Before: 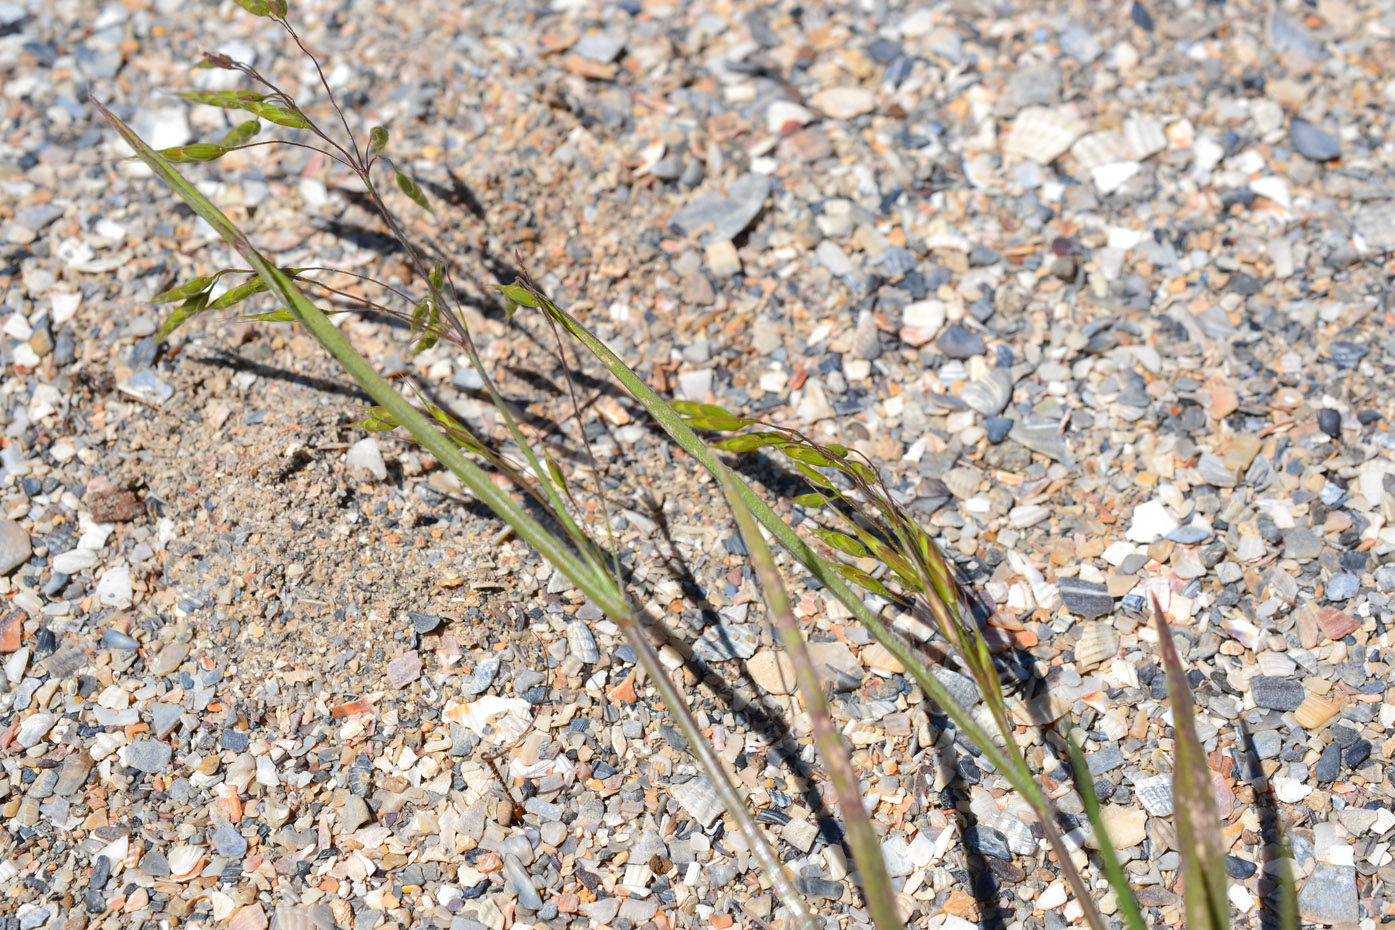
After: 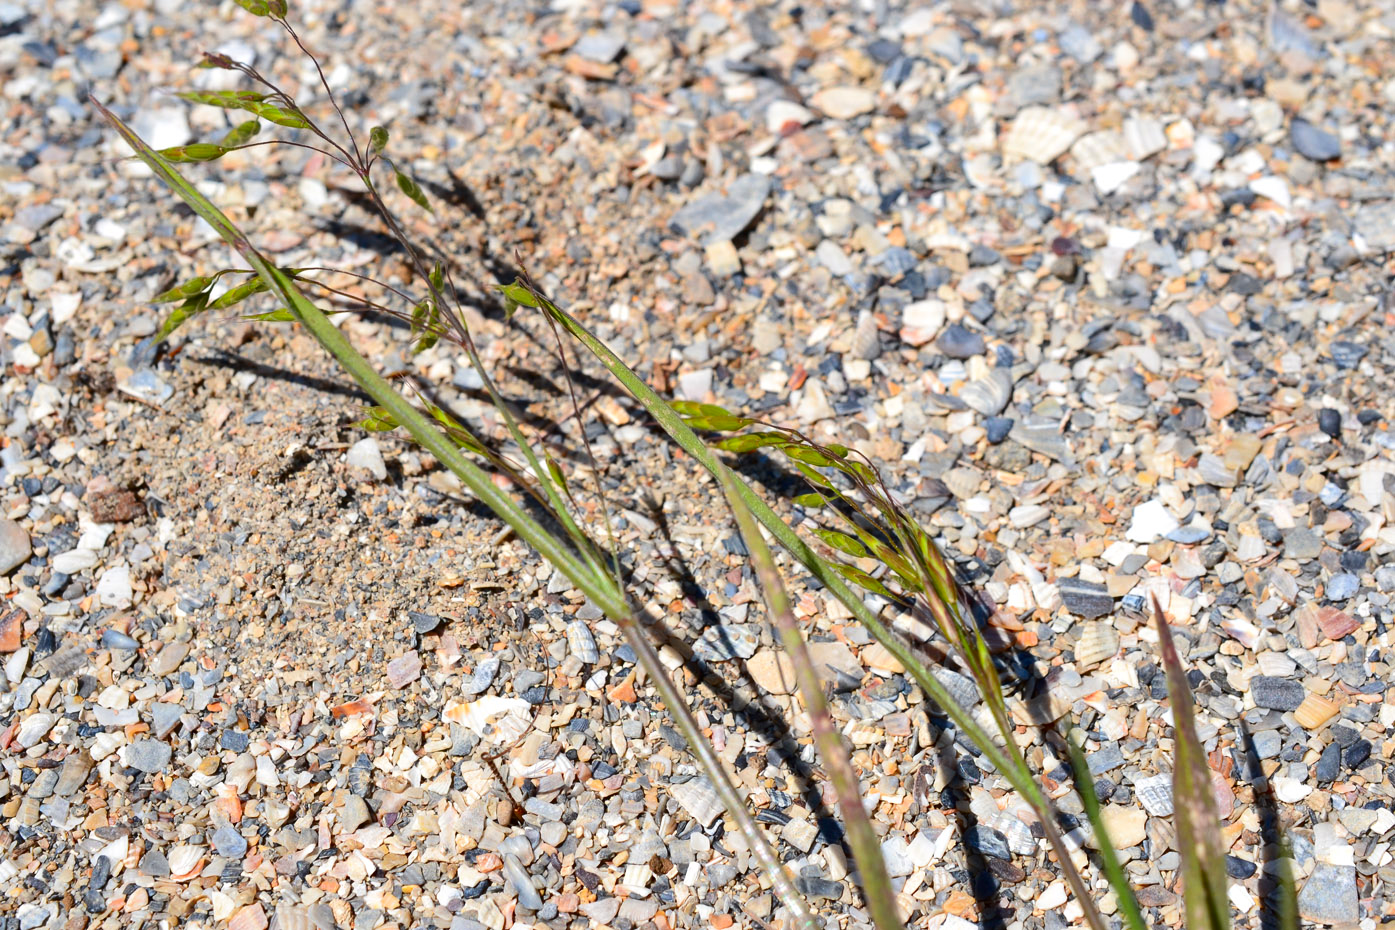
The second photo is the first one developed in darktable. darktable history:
contrast brightness saturation: contrast 0.13, brightness -0.06, saturation 0.153
